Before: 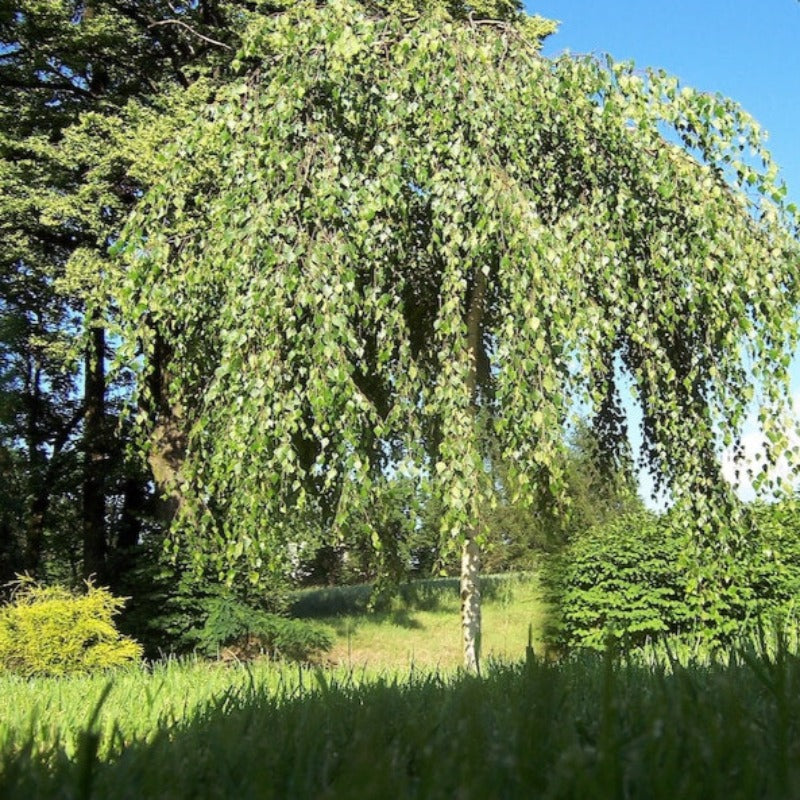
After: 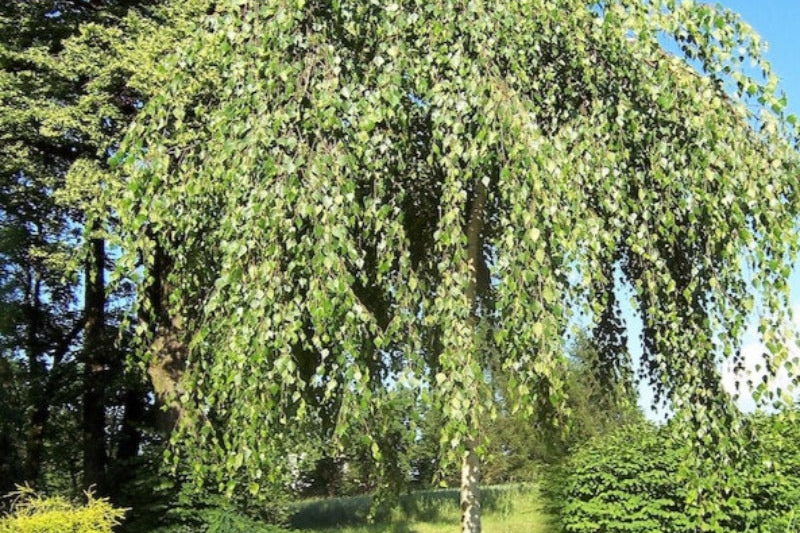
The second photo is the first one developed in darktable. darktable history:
crop: top 11.163%, bottom 22.161%
